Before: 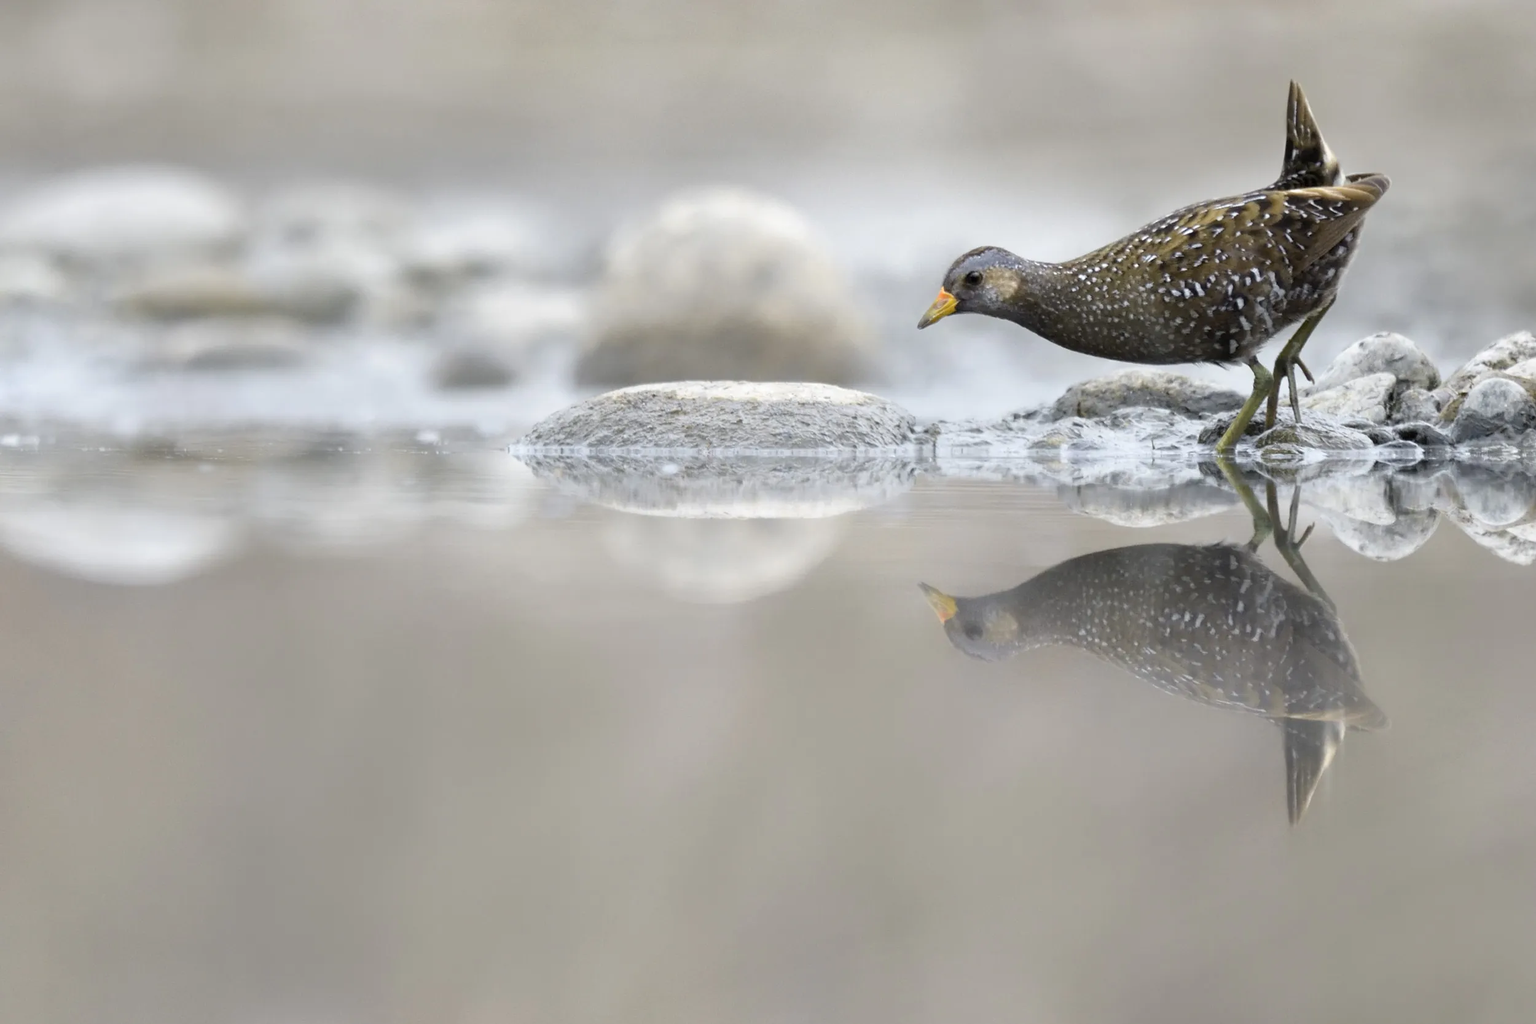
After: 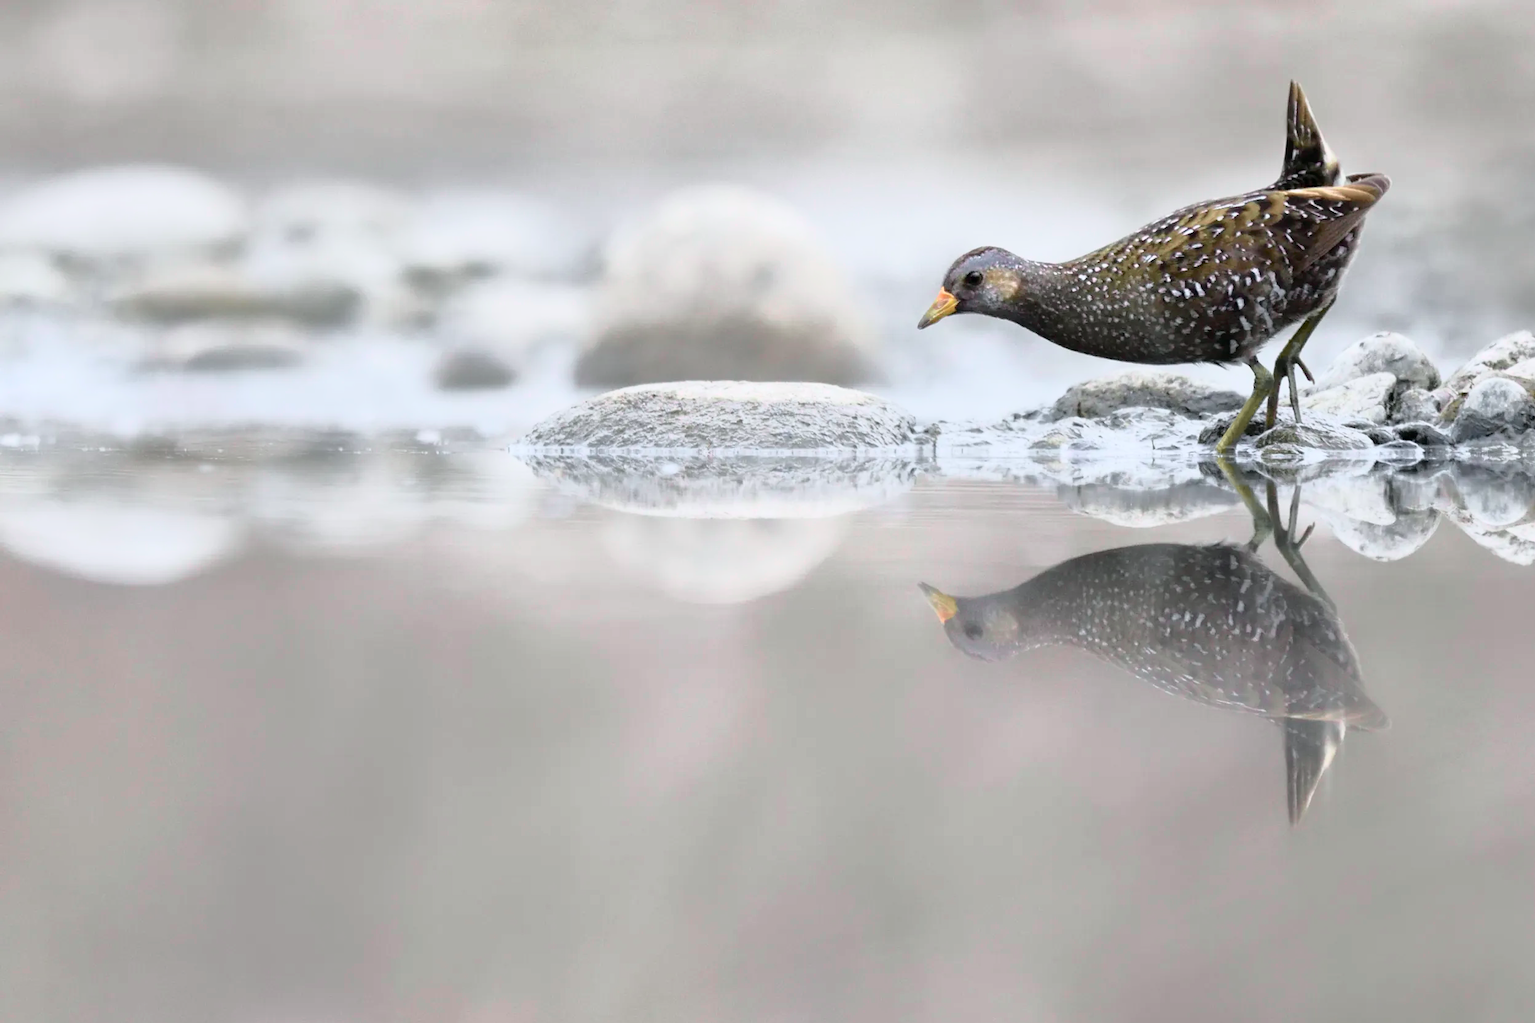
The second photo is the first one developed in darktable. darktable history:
tone curve: curves: ch0 [(0, 0) (0.105, 0.068) (0.195, 0.162) (0.283, 0.283) (0.384, 0.404) (0.485, 0.531) (0.638, 0.681) (0.795, 0.879) (1, 0.977)]; ch1 [(0, 0) (0.161, 0.092) (0.35, 0.33) (0.379, 0.401) (0.456, 0.469) (0.504, 0.501) (0.512, 0.523) (0.58, 0.597) (0.635, 0.646) (1, 1)]; ch2 [(0, 0) (0.371, 0.362) (0.437, 0.437) (0.5, 0.5) (0.53, 0.523) (0.56, 0.58) (0.622, 0.606) (1, 1)], color space Lab, independent channels, preserve colors none
white balance: red 1.004, blue 1.024
